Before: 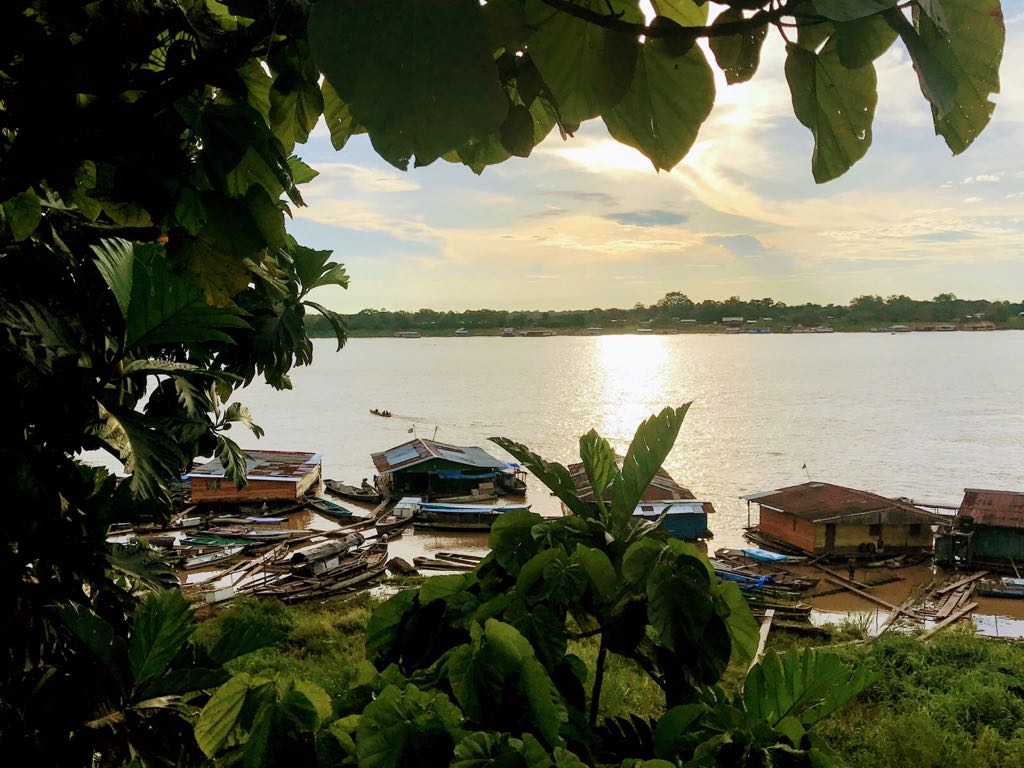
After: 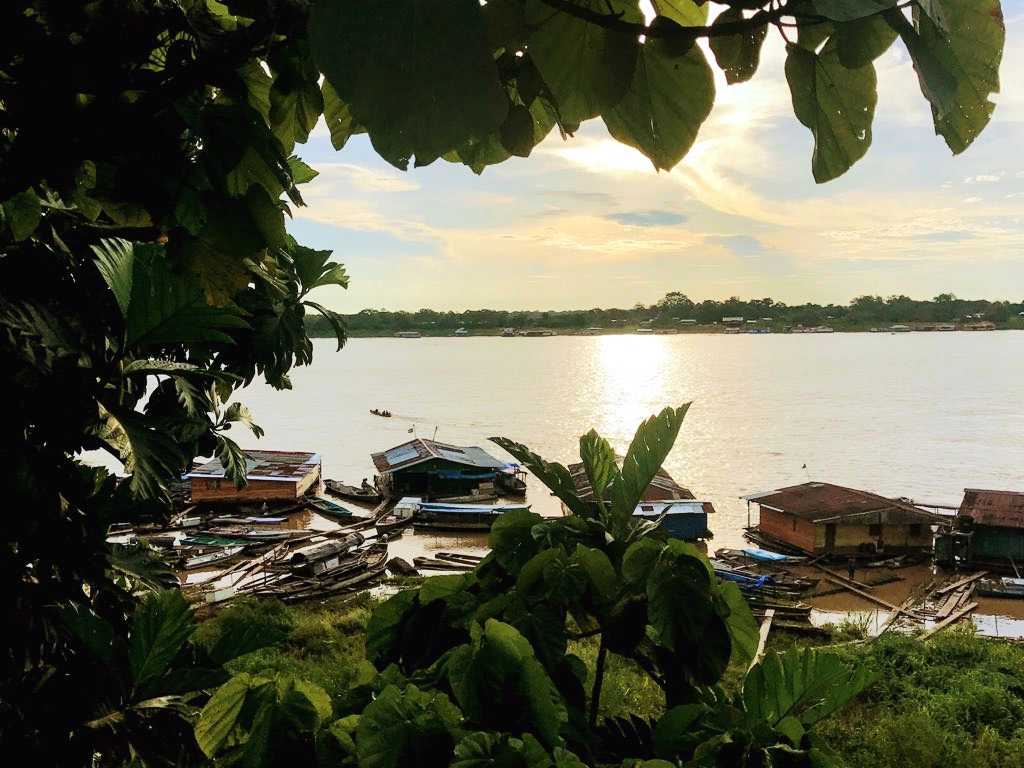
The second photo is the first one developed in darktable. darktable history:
tone curve: curves: ch0 [(0, 0) (0.003, 0.005) (0.011, 0.011) (0.025, 0.022) (0.044, 0.035) (0.069, 0.051) (0.1, 0.073) (0.136, 0.106) (0.177, 0.147) (0.224, 0.195) (0.277, 0.253) (0.335, 0.315) (0.399, 0.388) (0.468, 0.488) (0.543, 0.586) (0.623, 0.685) (0.709, 0.764) (0.801, 0.838) (0.898, 0.908) (1, 1)], color space Lab, linked channels, preserve colors none
exposure: black level correction -0.001, exposure 0.08 EV, compensate exposure bias true, compensate highlight preservation false
